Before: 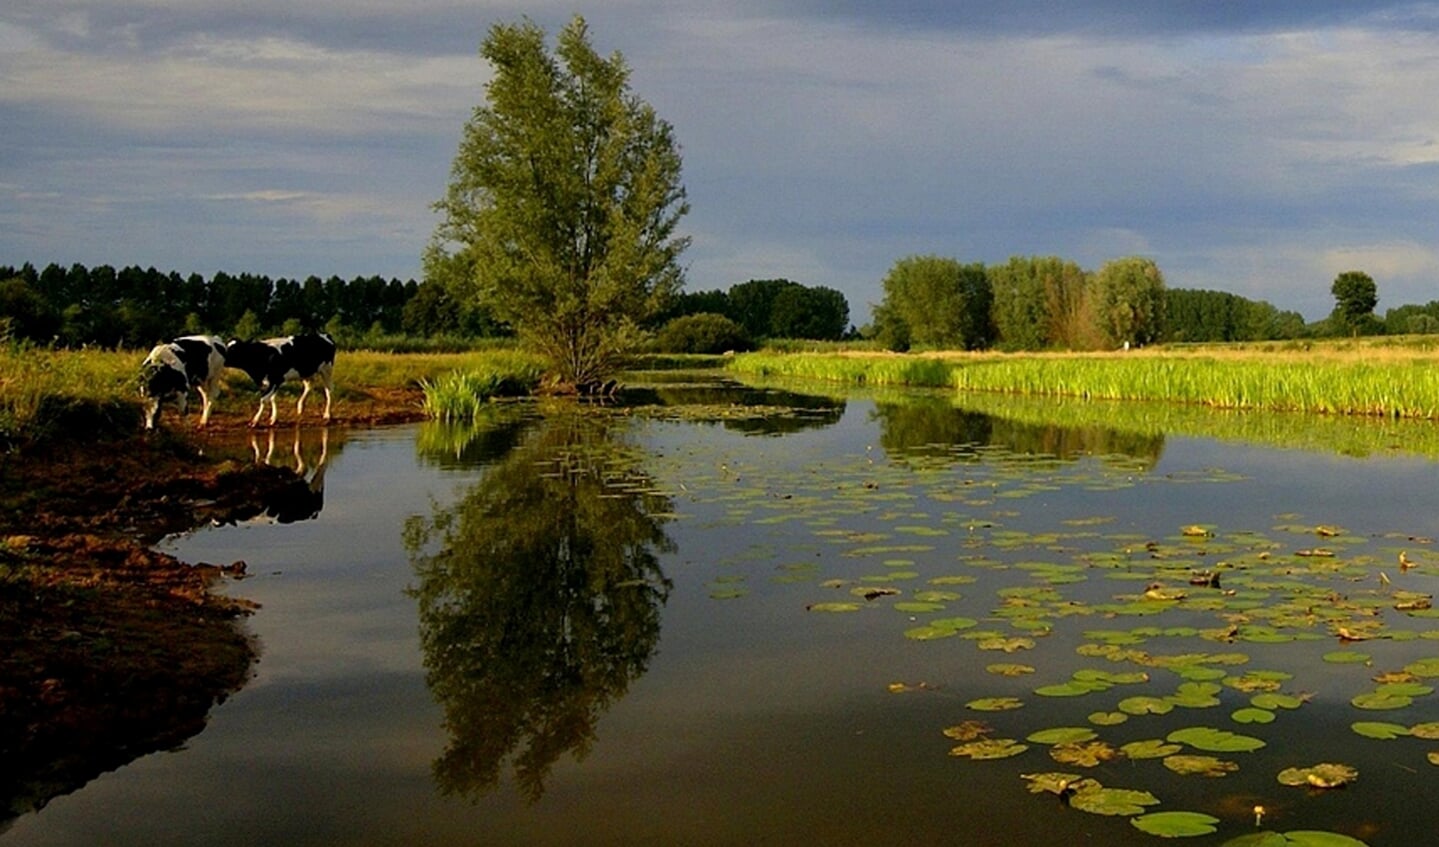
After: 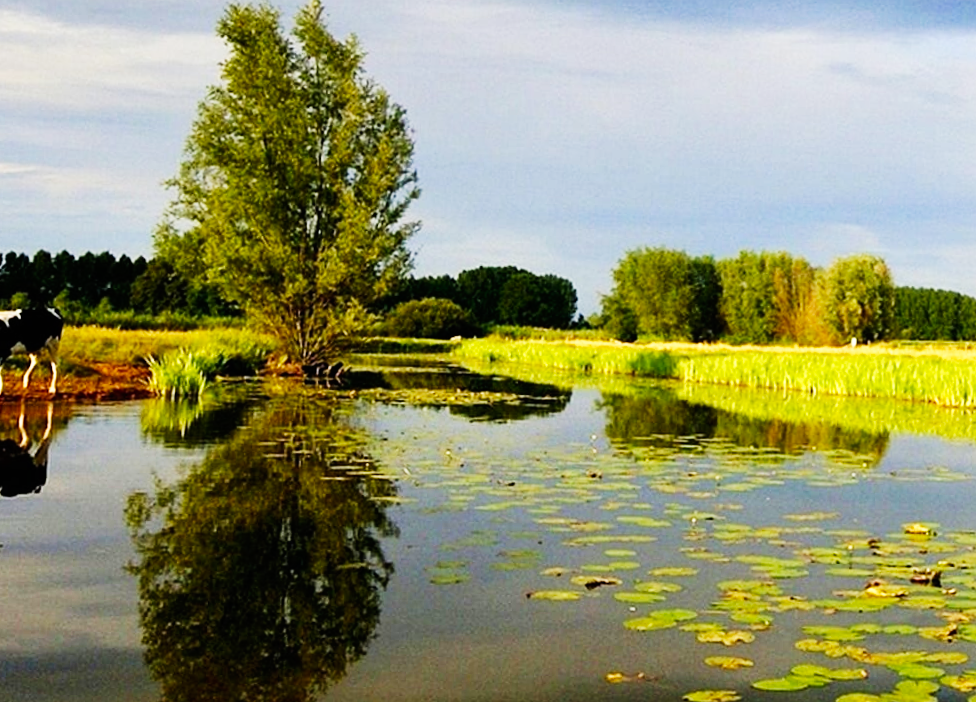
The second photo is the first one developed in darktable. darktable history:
base curve: curves: ch0 [(0, 0) (0.007, 0.004) (0.027, 0.03) (0.046, 0.07) (0.207, 0.54) (0.442, 0.872) (0.673, 0.972) (1, 1)], preserve colors none
crop: left 18.479%, right 12.2%, bottom 13.971%
tone equalizer: -8 EV -0.002 EV, -7 EV 0.005 EV, -6 EV -0.009 EV, -5 EV 0.011 EV, -4 EV -0.012 EV, -3 EV 0.007 EV, -2 EV -0.062 EV, -1 EV -0.293 EV, +0 EV -0.582 EV, smoothing diameter 2%, edges refinement/feathering 20, mask exposure compensation -1.57 EV, filter diffusion 5
rotate and perspective: rotation 1.57°, crop left 0.018, crop right 0.982, crop top 0.039, crop bottom 0.961
